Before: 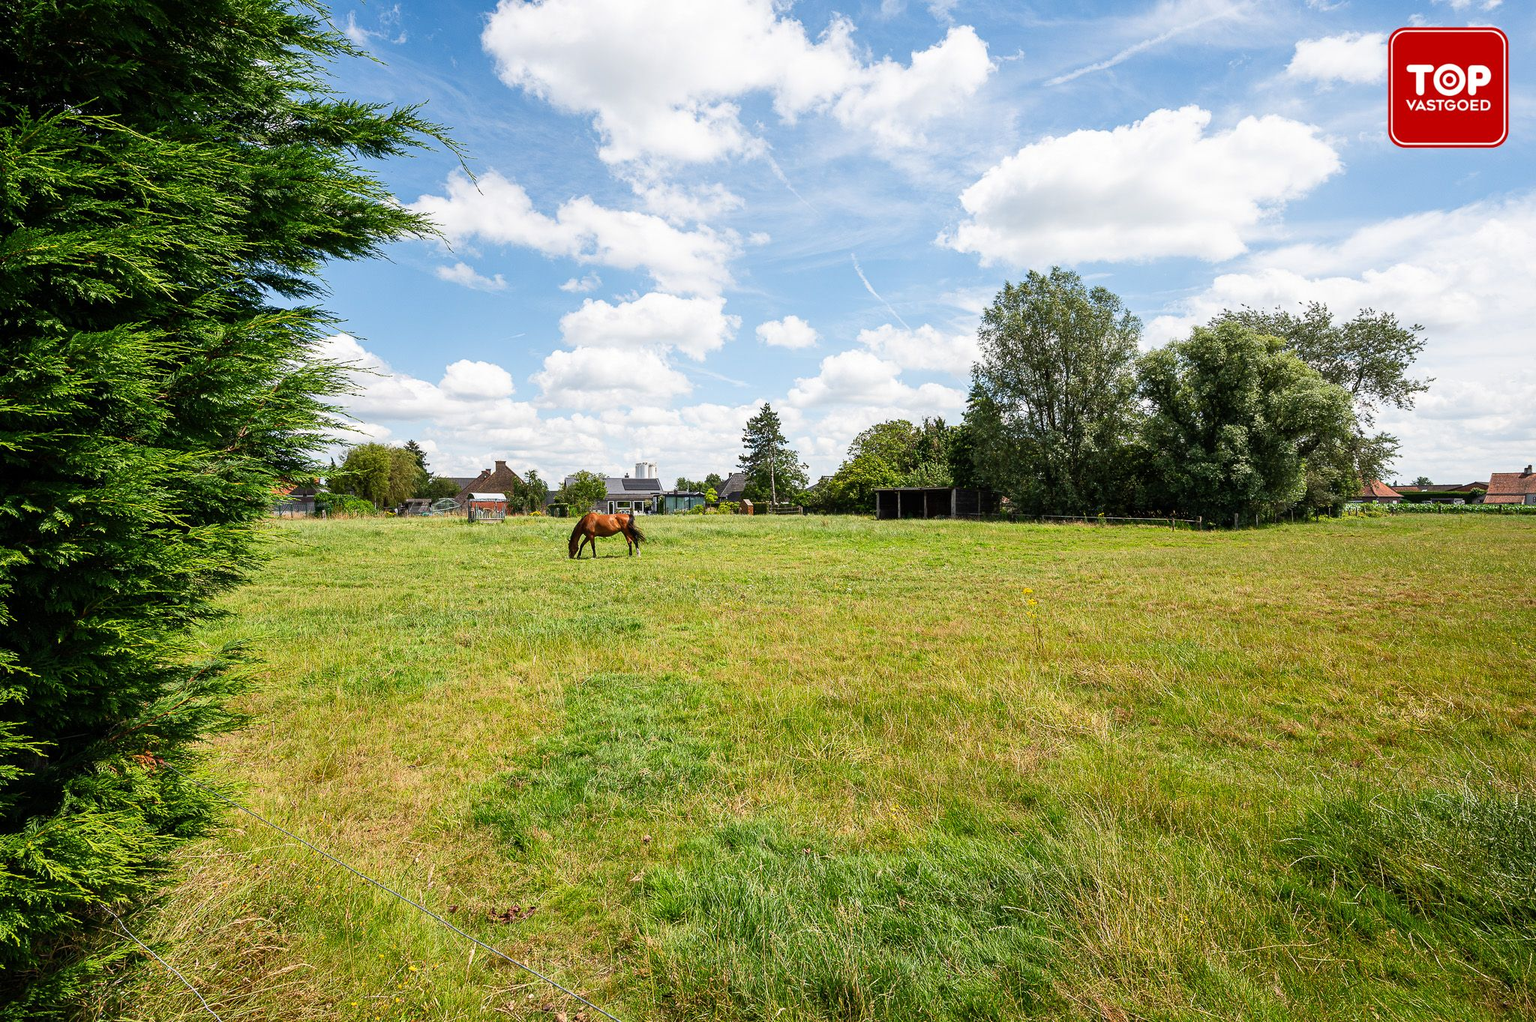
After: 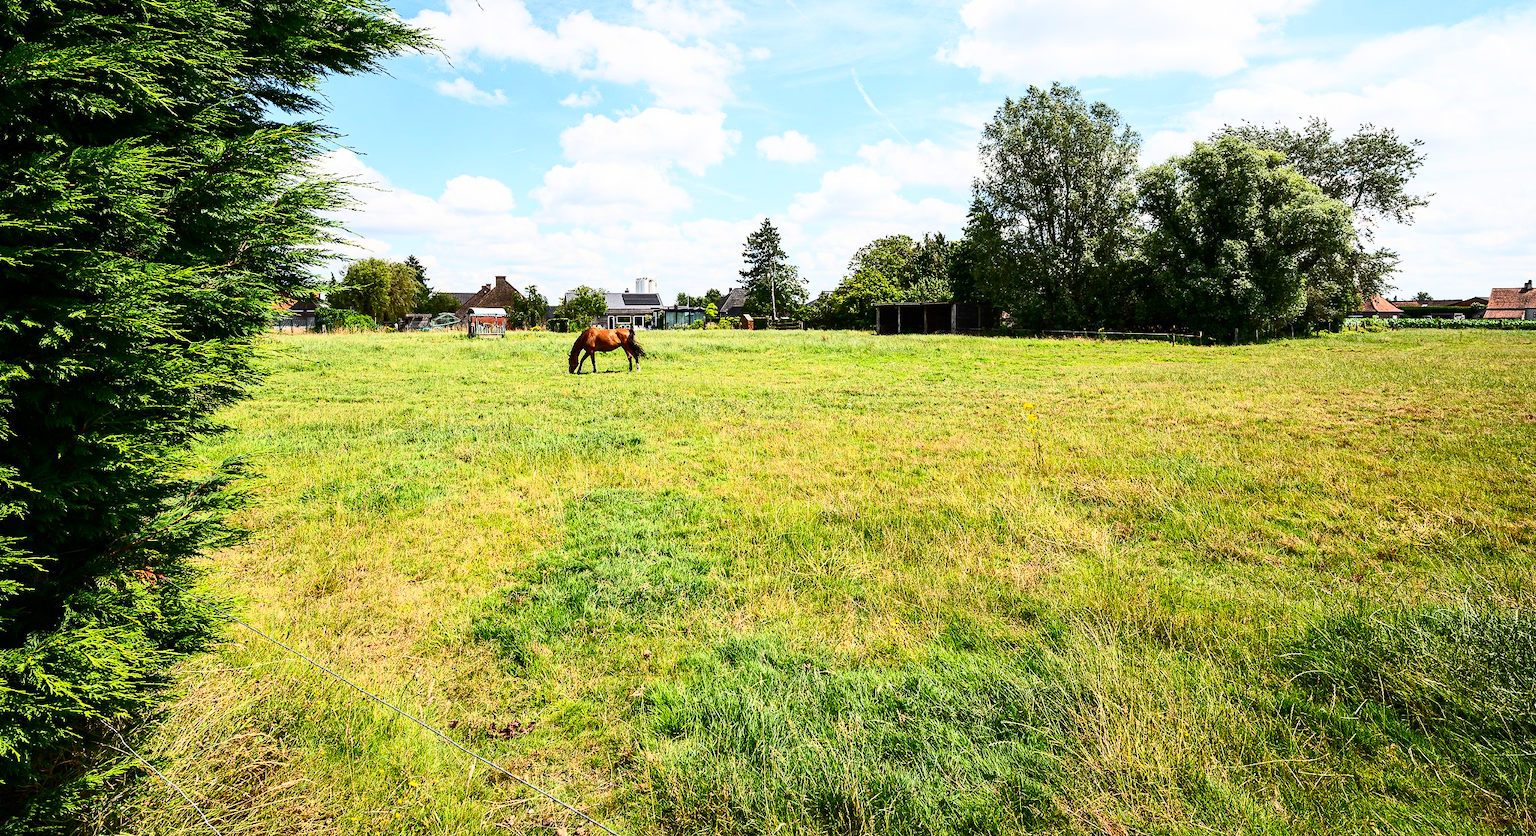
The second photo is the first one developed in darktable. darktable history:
crop and rotate: top 18.138%
contrast brightness saturation: contrast 0.409, brightness 0.099, saturation 0.206
